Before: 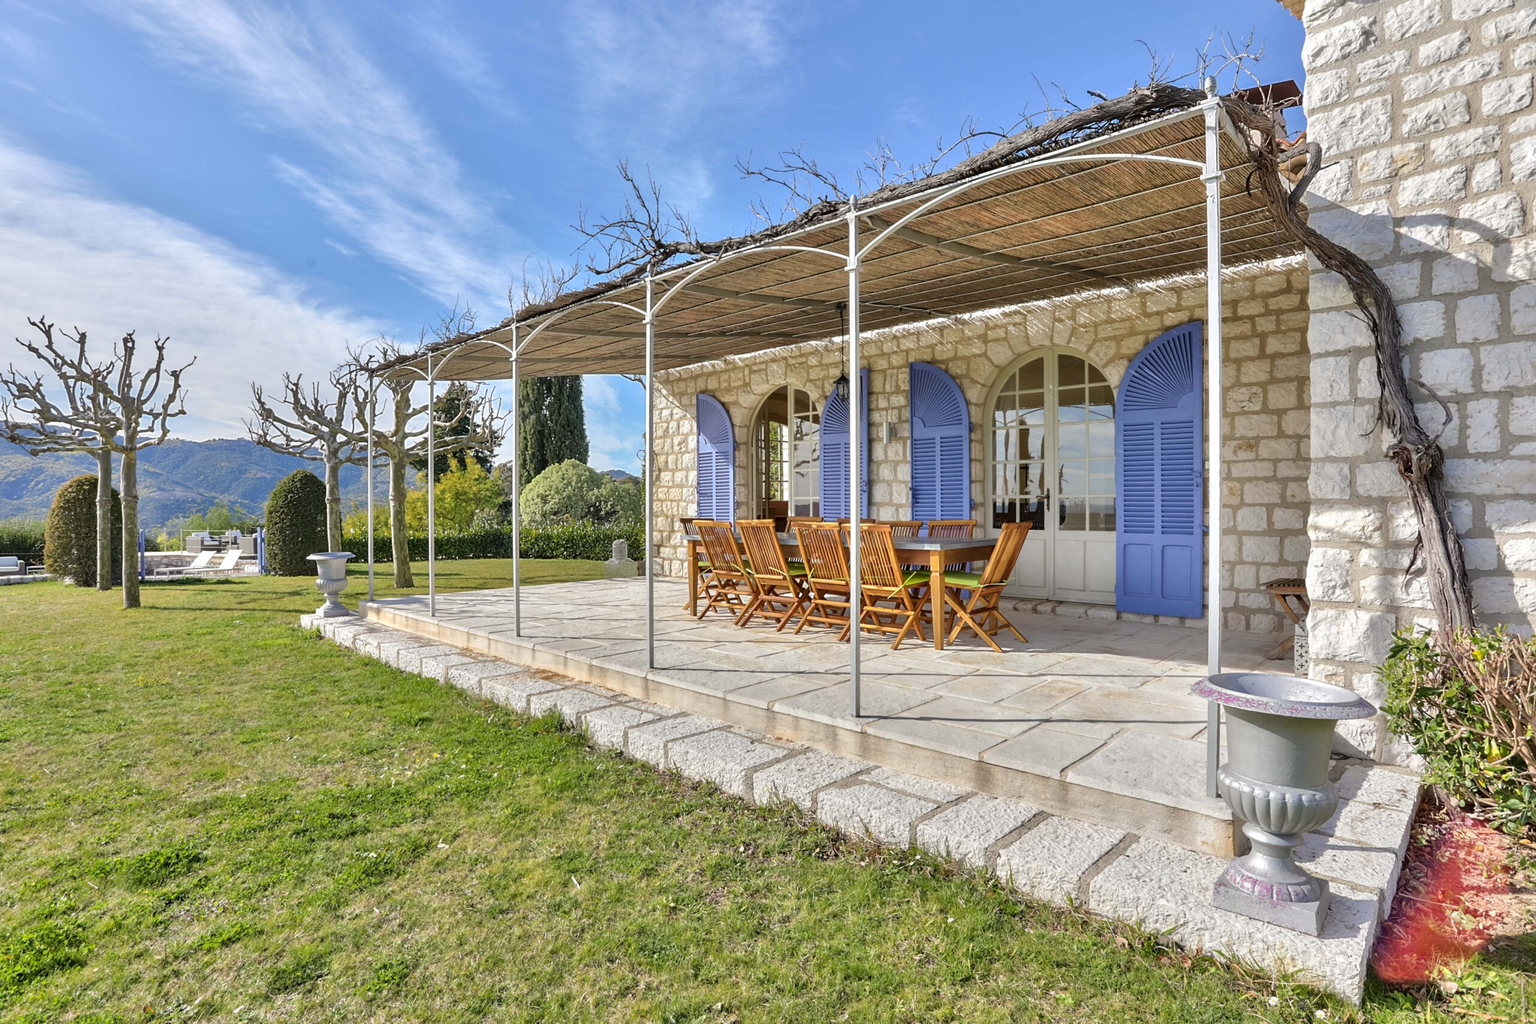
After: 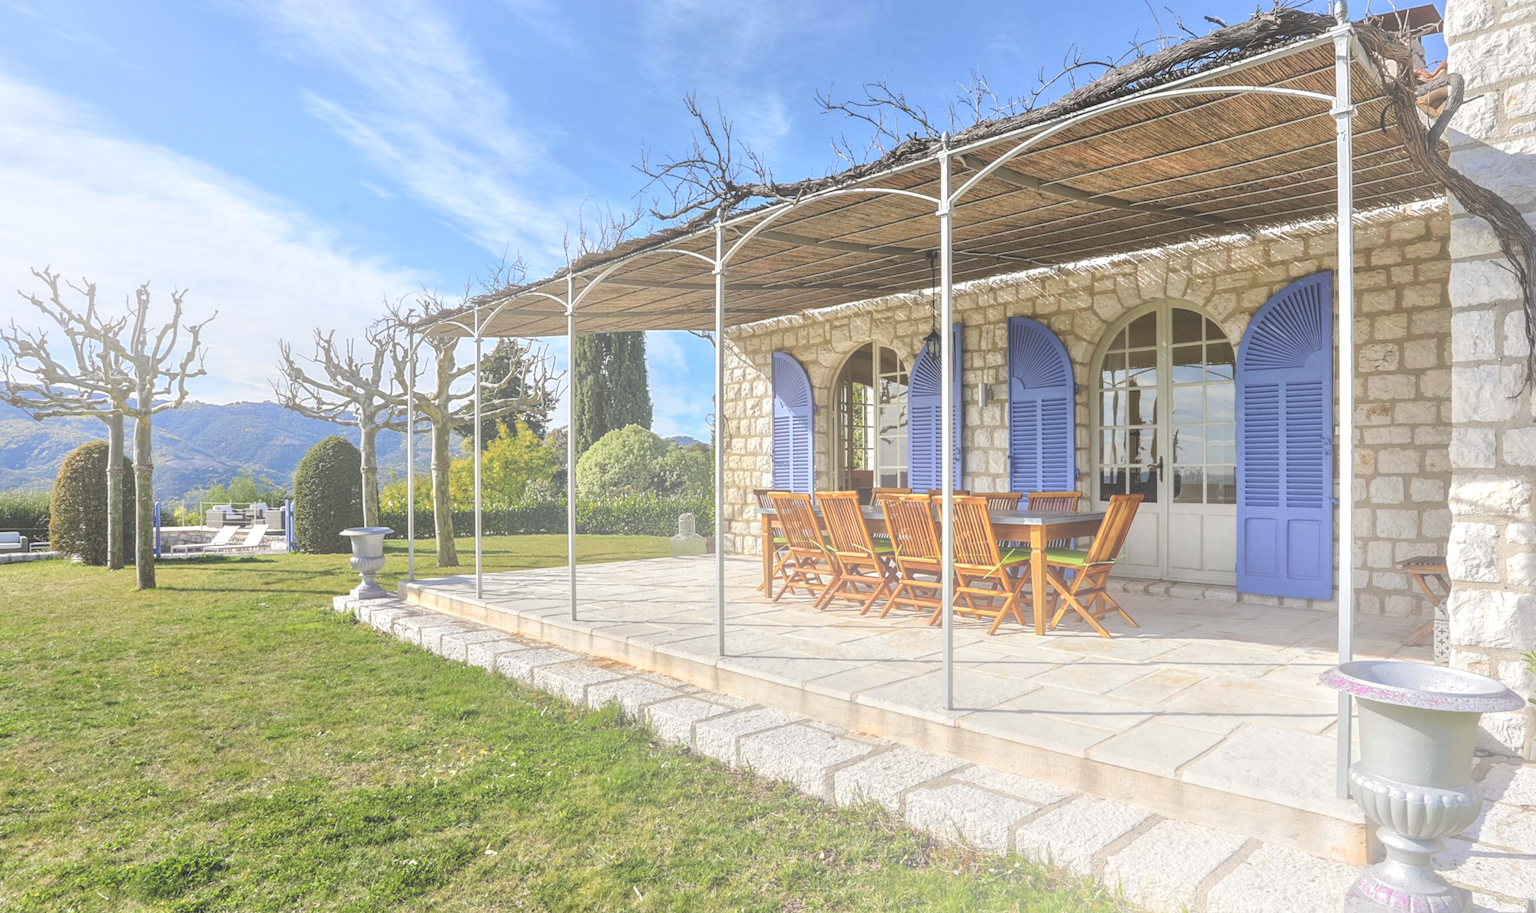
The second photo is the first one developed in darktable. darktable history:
exposure: black level correction -0.03, compensate highlight preservation false
crop: top 7.49%, right 9.717%, bottom 11.943%
bloom: size 40%
local contrast: on, module defaults
